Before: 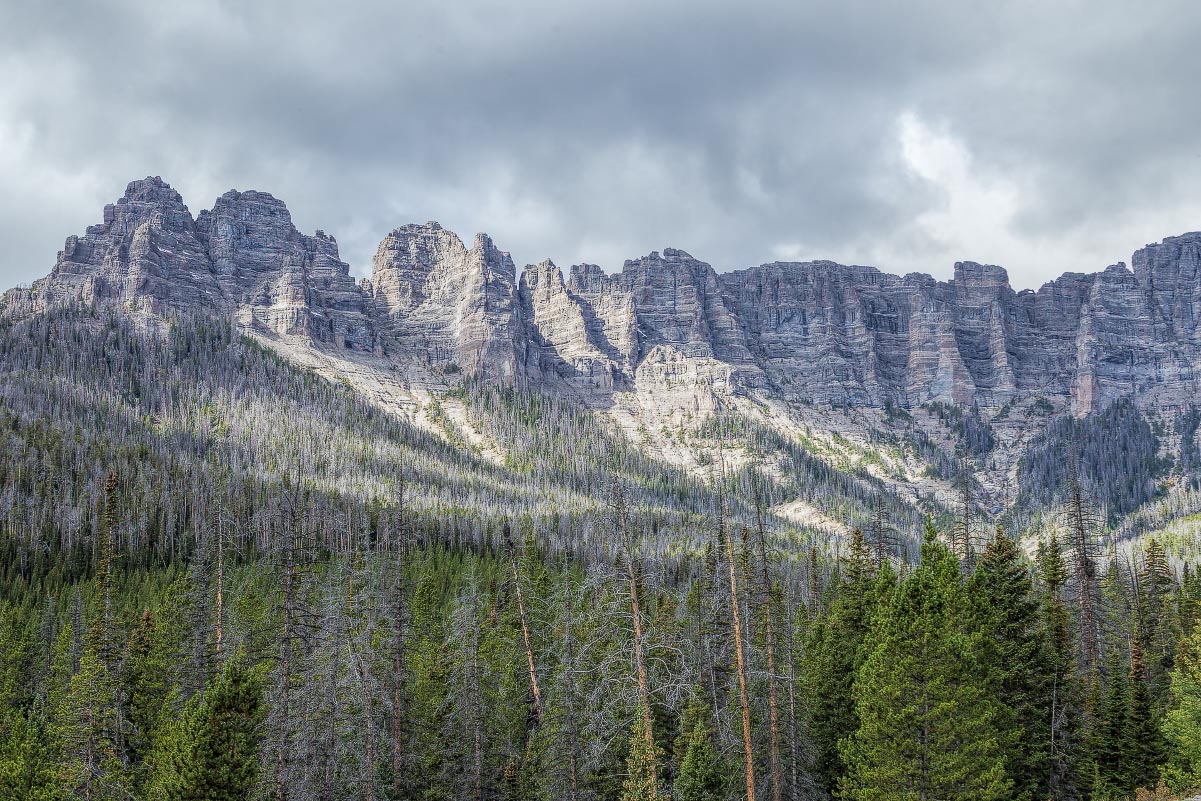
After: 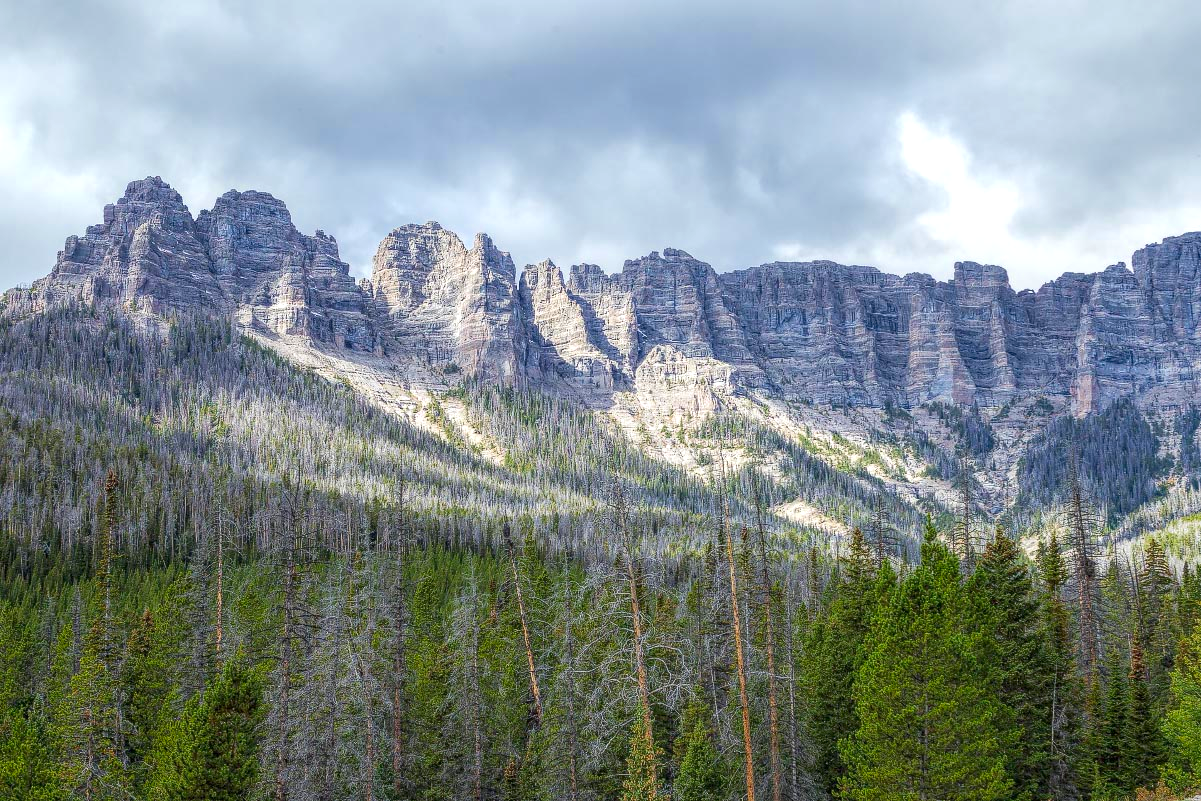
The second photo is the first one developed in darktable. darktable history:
exposure: compensate exposure bias true, compensate highlight preservation false
tone equalizer: -8 EV 0.213 EV, -7 EV 0.44 EV, -6 EV 0.389 EV, -5 EV 0.251 EV, -3 EV -0.269 EV, -2 EV -0.419 EV, -1 EV -0.442 EV, +0 EV -0.251 EV
color zones: curves: ch0 [(0, 0.425) (0.143, 0.422) (0.286, 0.42) (0.429, 0.419) (0.571, 0.419) (0.714, 0.42) (0.857, 0.422) (1, 0.425)]; ch1 [(0, 0.666) (0.143, 0.669) (0.286, 0.671) (0.429, 0.67) (0.571, 0.67) (0.714, 0.67) (0.857, 0.67) (1, 0.666)]
